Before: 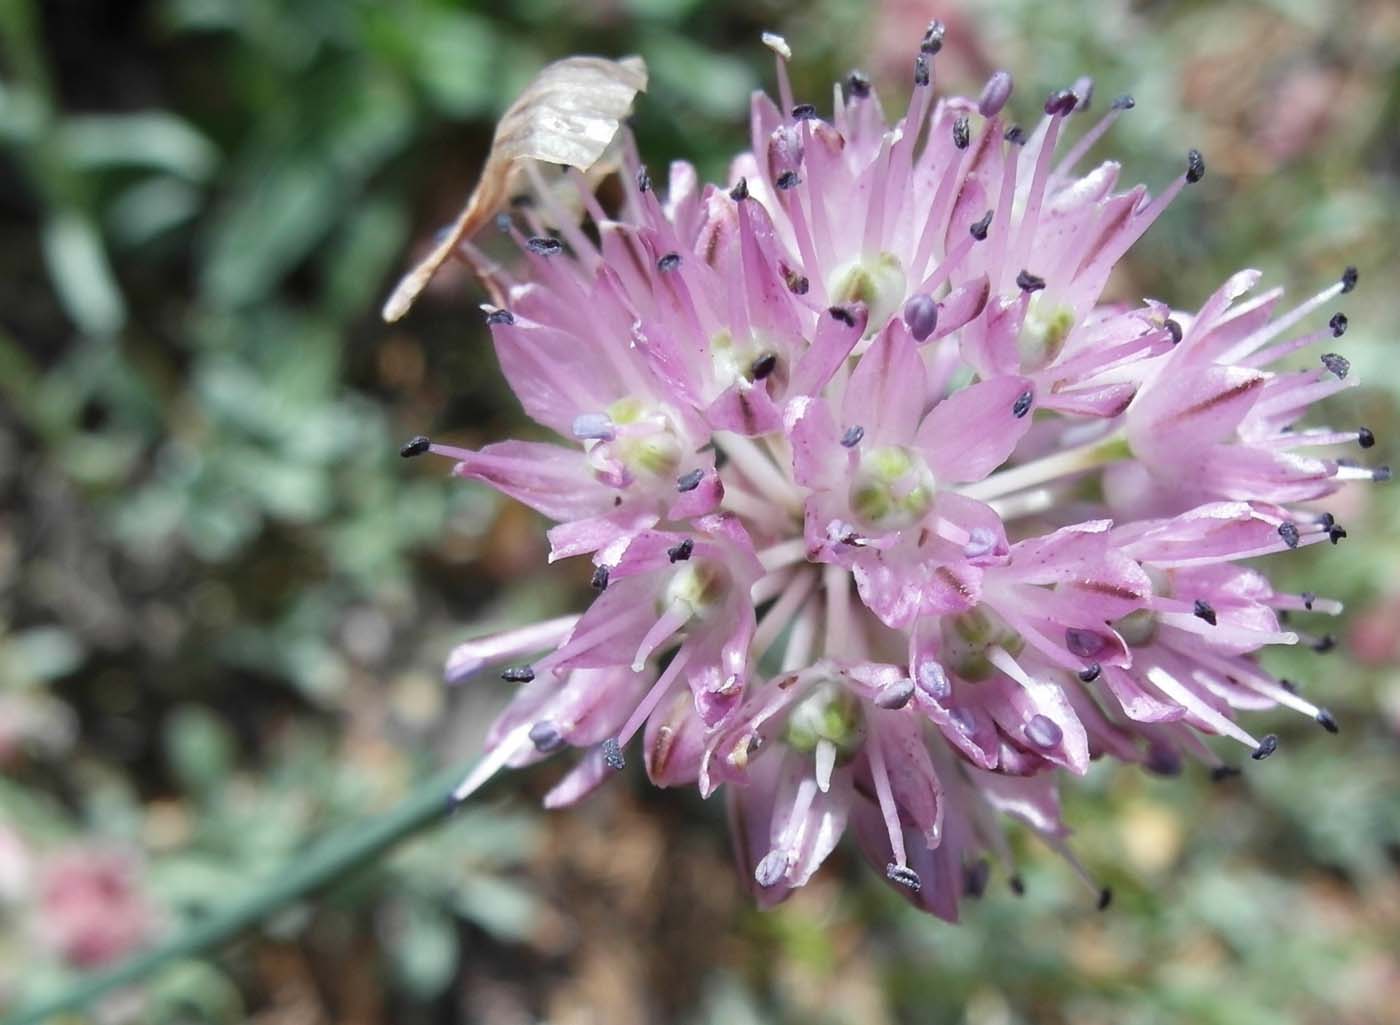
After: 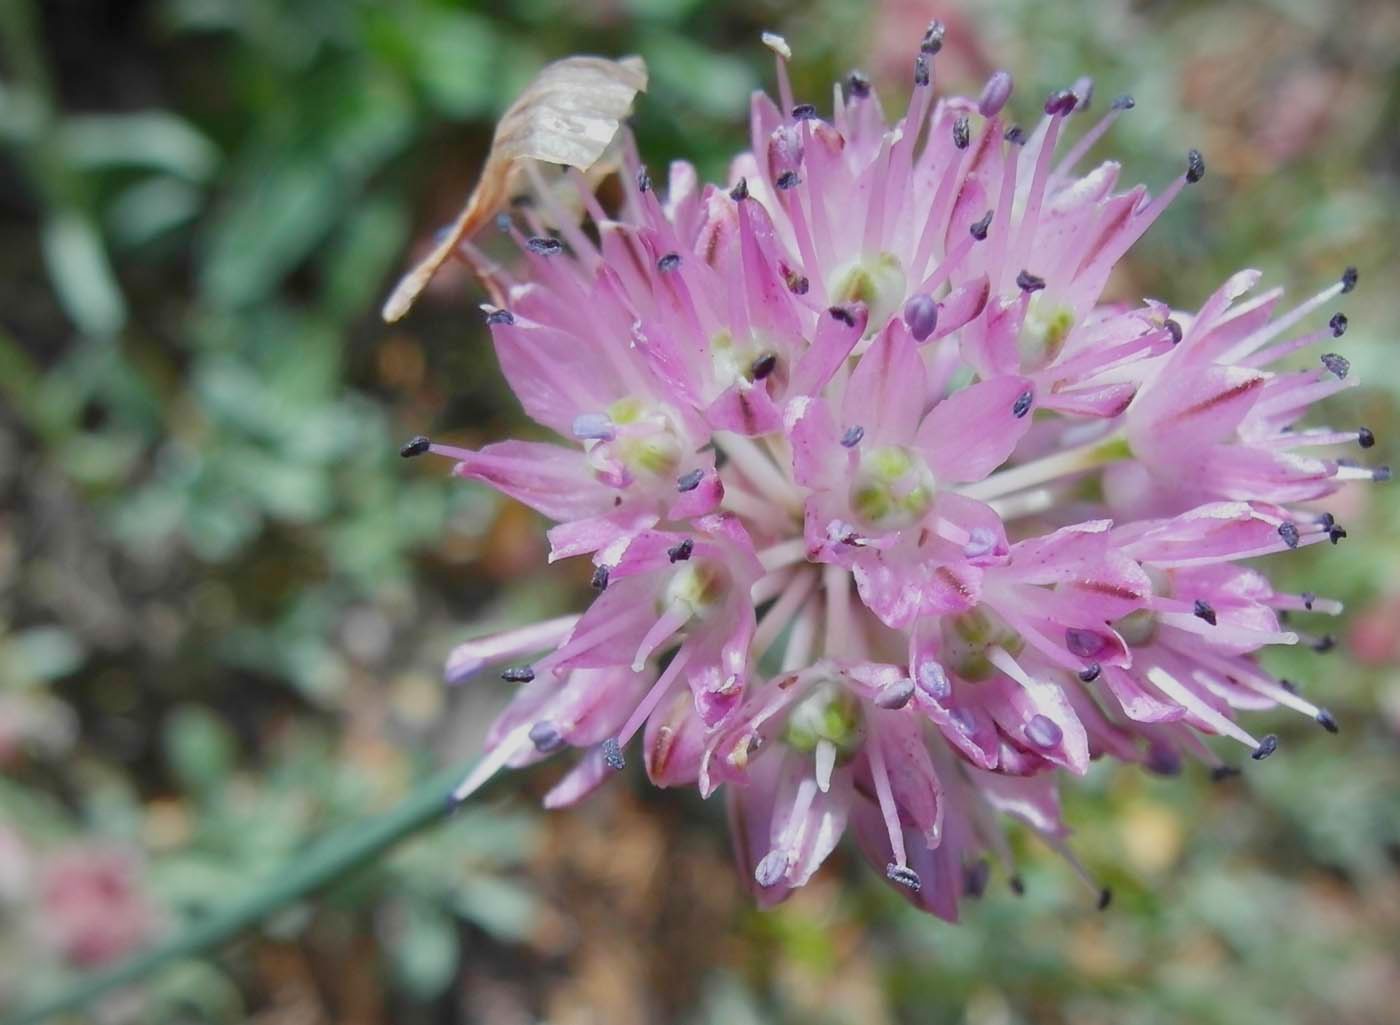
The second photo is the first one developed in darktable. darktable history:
color balance rgb: perceptual saturation grading › global saturation 25.883%, contrast -20.606%
vignetting: fall-off start 99.9%, brightness -0.333, width/height ratio 1.311, unbound false
